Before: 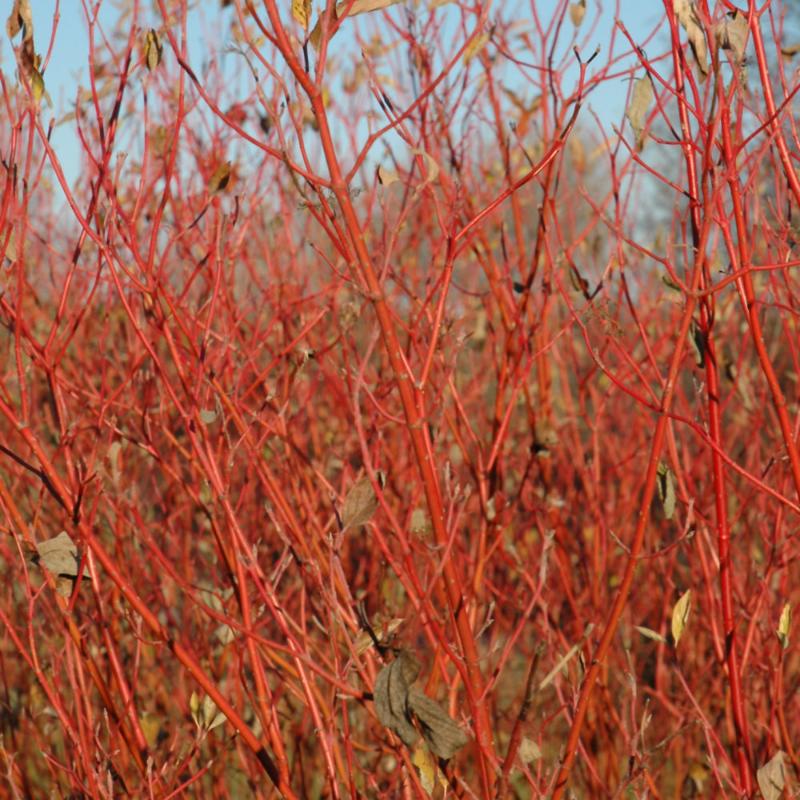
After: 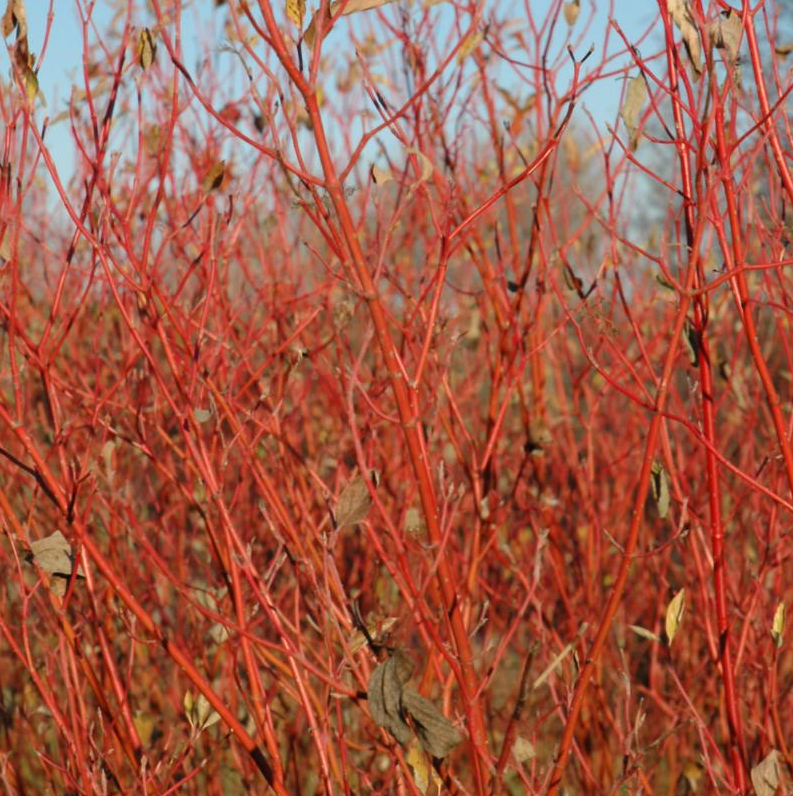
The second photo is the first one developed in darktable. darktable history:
crop and rotate: left 0.787%, top 0.188%, bottom 0.29%
